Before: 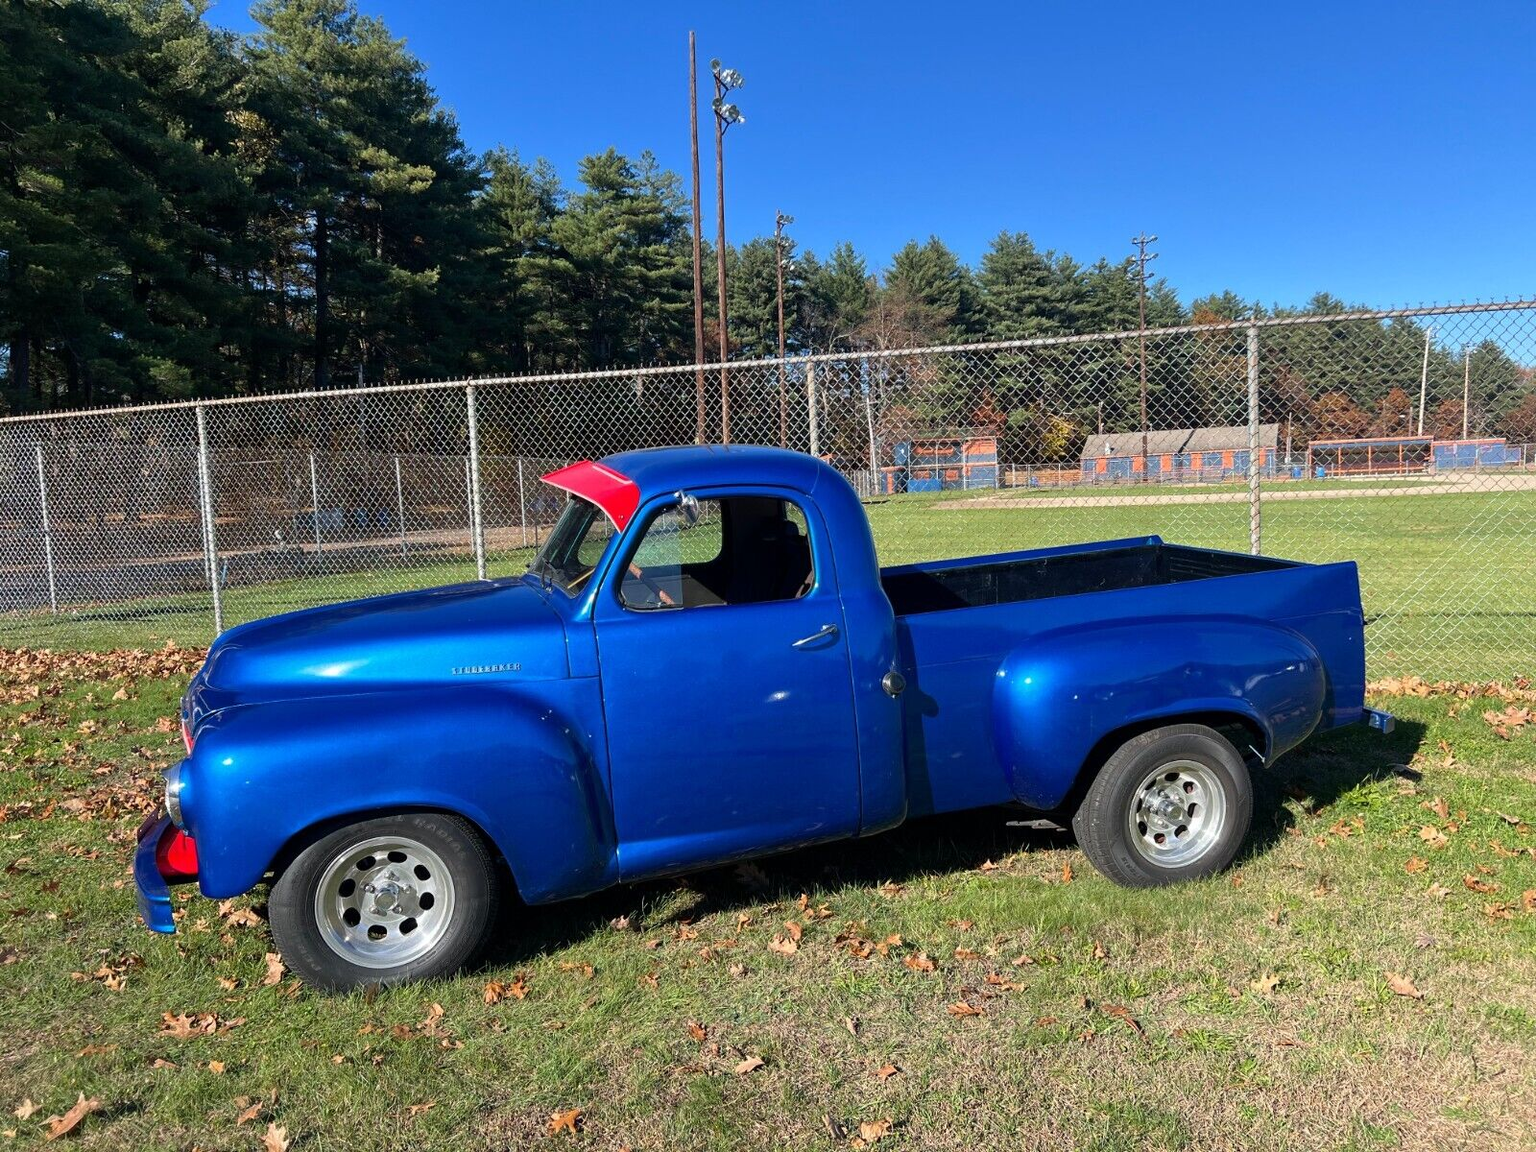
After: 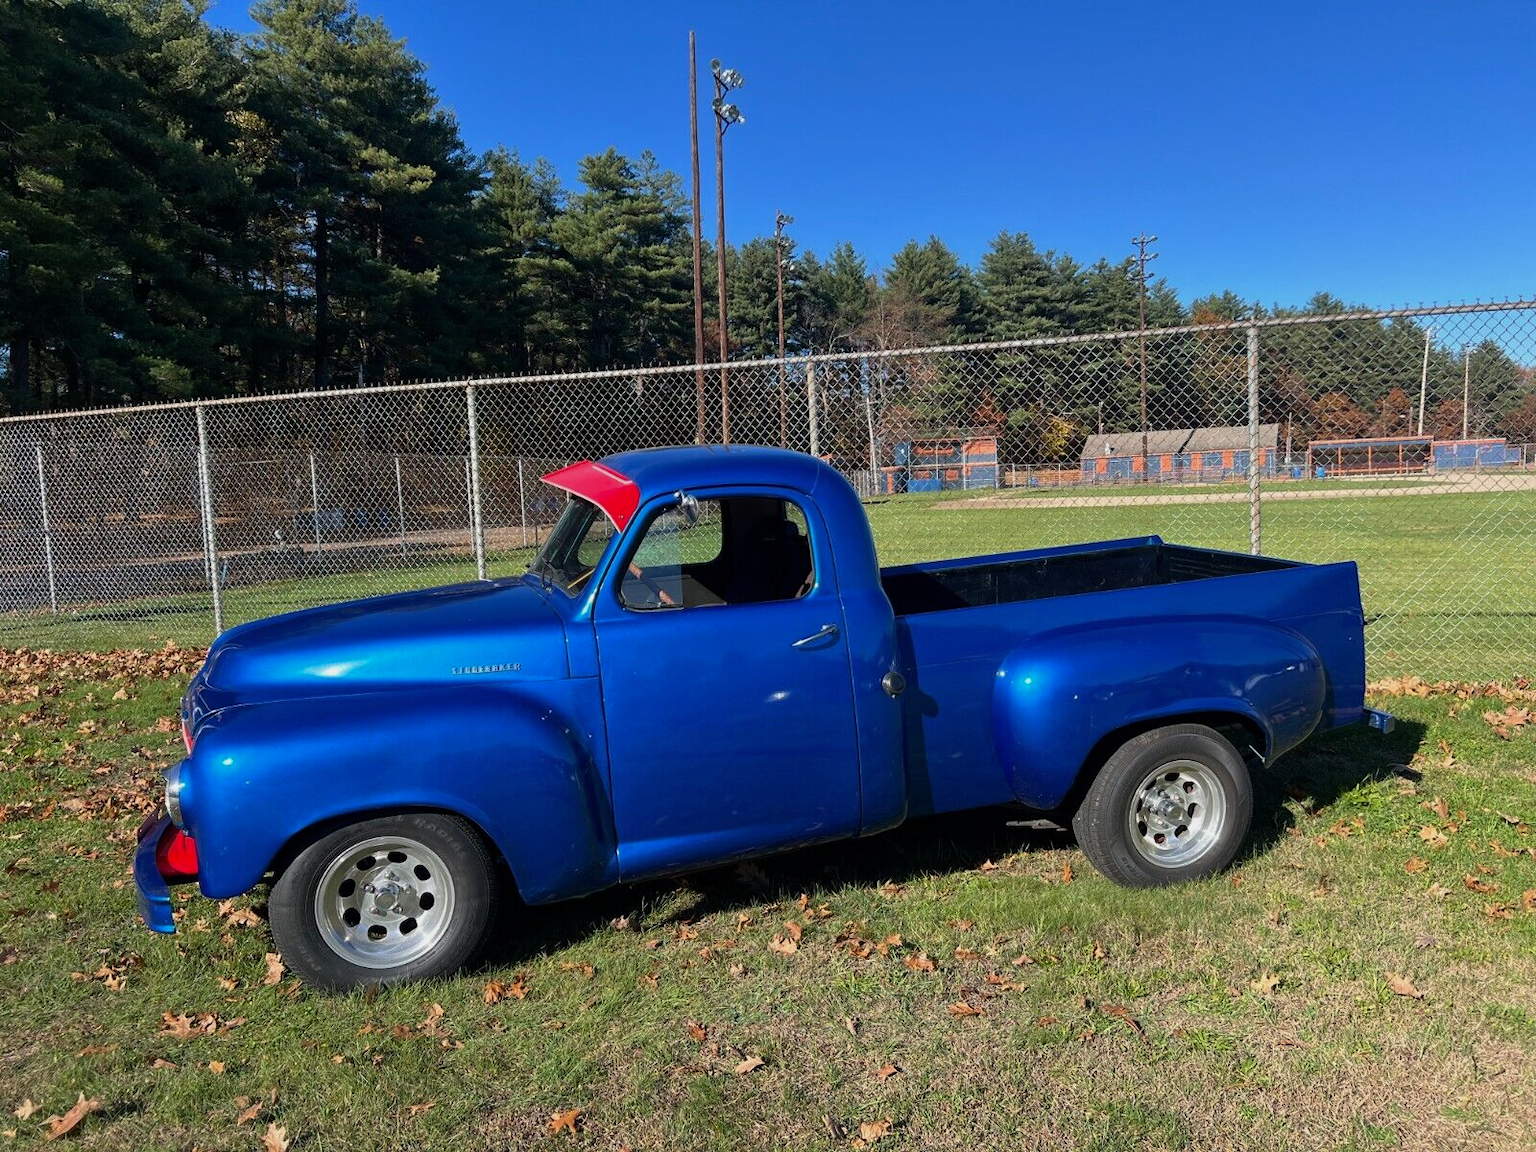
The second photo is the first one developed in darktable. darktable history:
exposure: exposure -0.211 EV, compensate highlight preservation false
base curve: curves: ch0 [(0, 0) (0.303, 0.277) (1, 1)], preserve colors none
